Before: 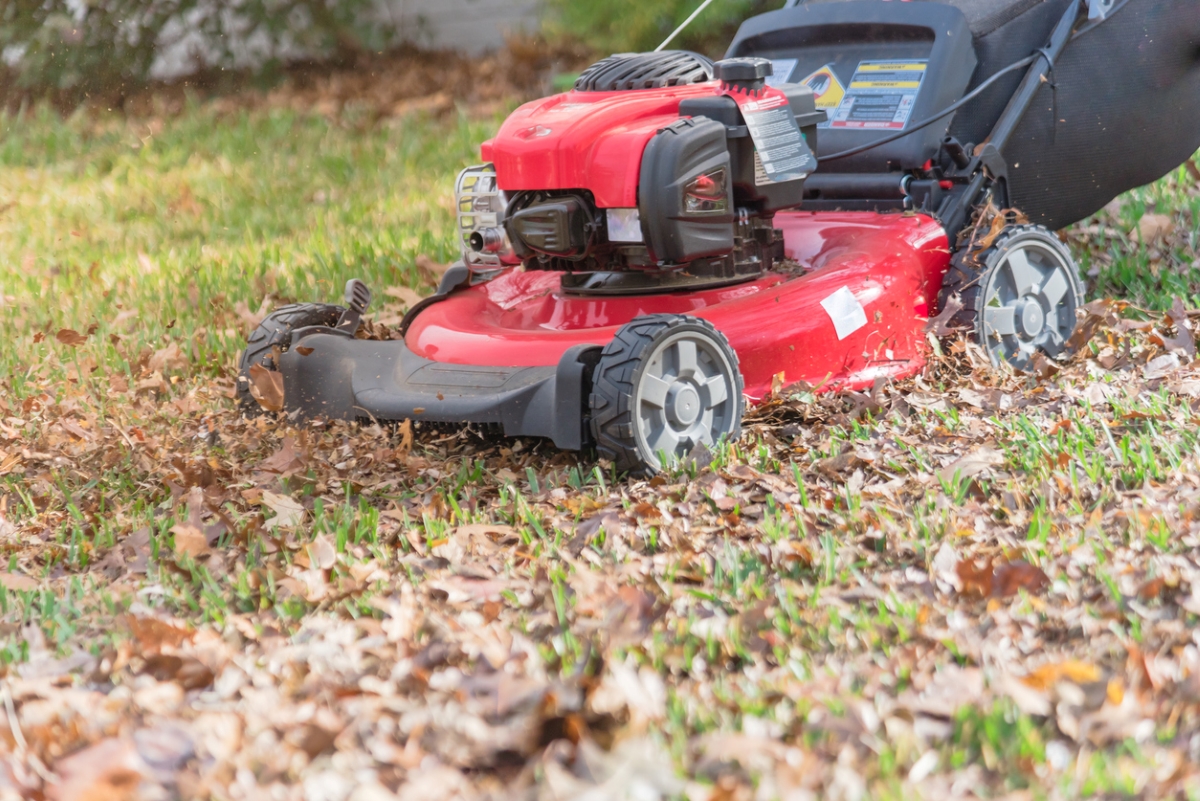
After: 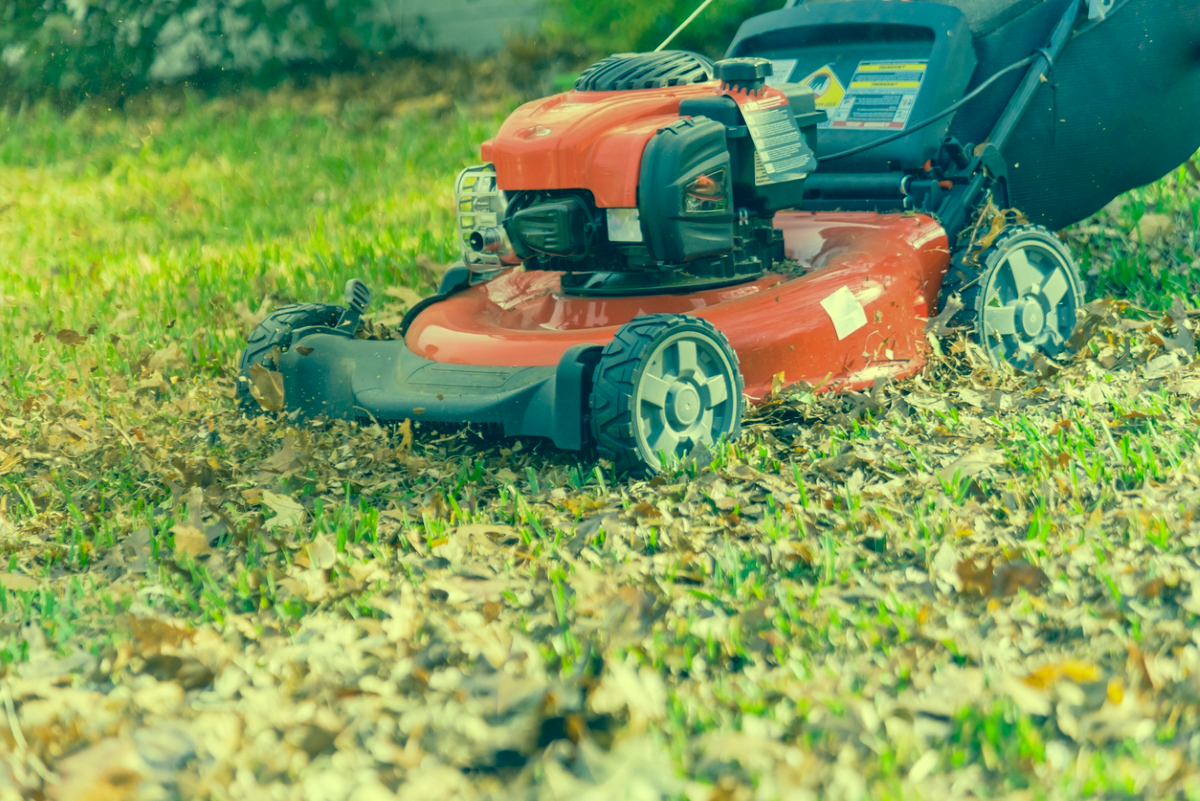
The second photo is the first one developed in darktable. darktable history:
color correction: highlights a* -15.2, highlights b* 39.54, shadows a* -39.62, shadows b* -25.69
